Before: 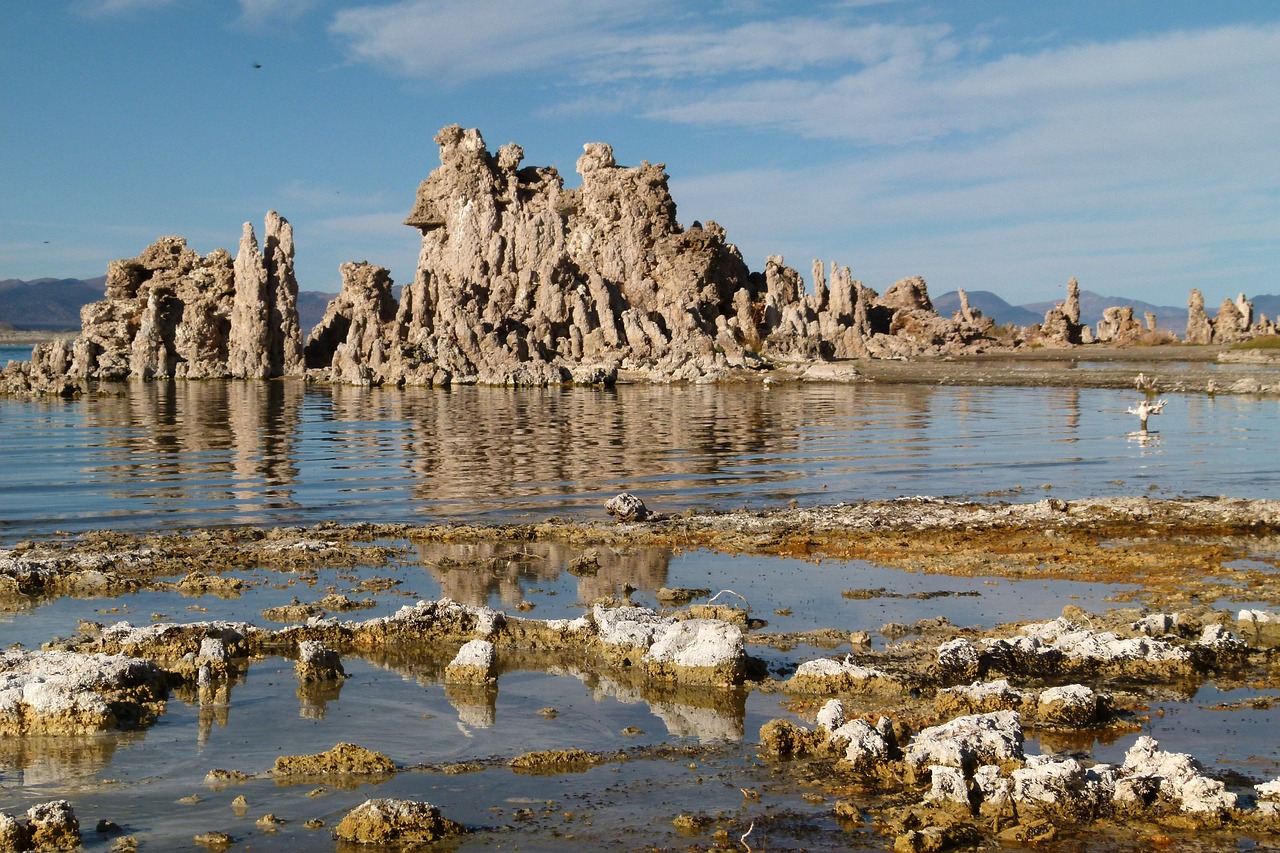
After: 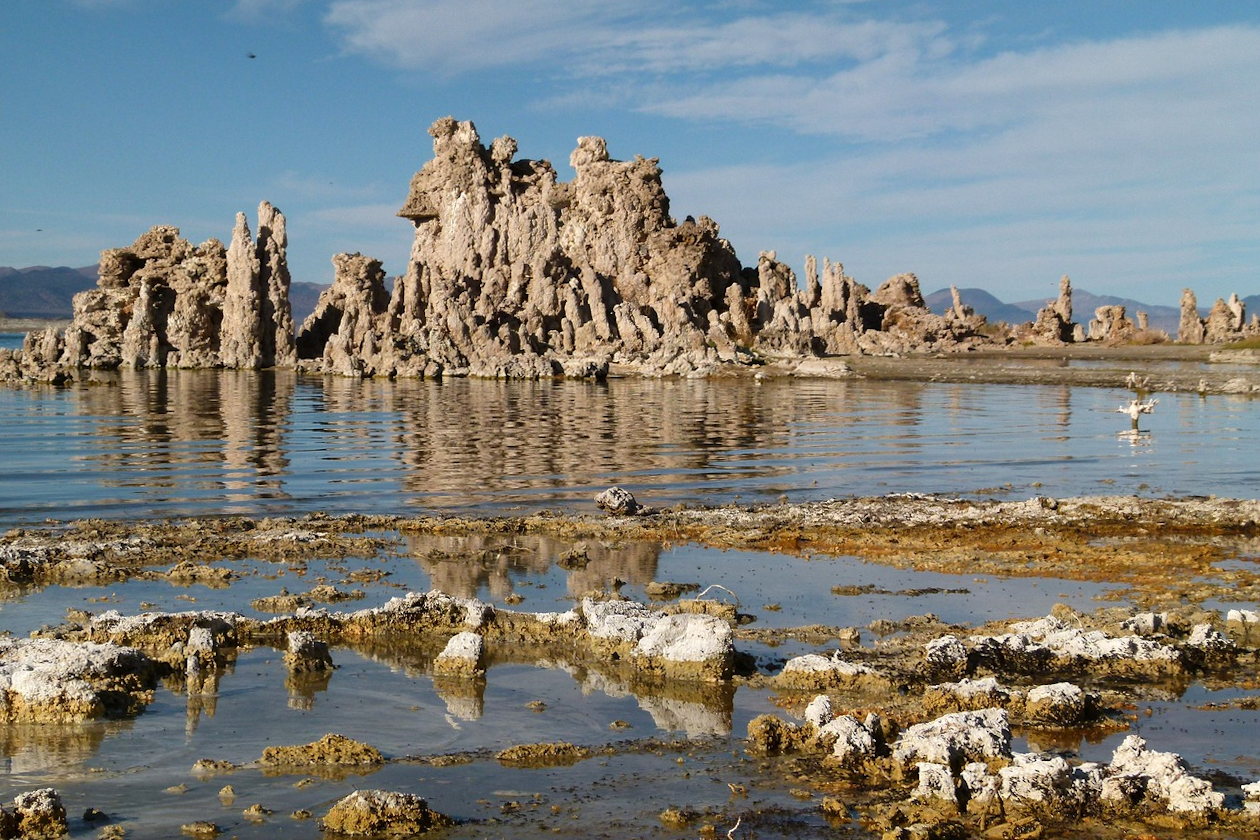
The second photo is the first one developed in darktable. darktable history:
crop and rotate: angle -0.578°
